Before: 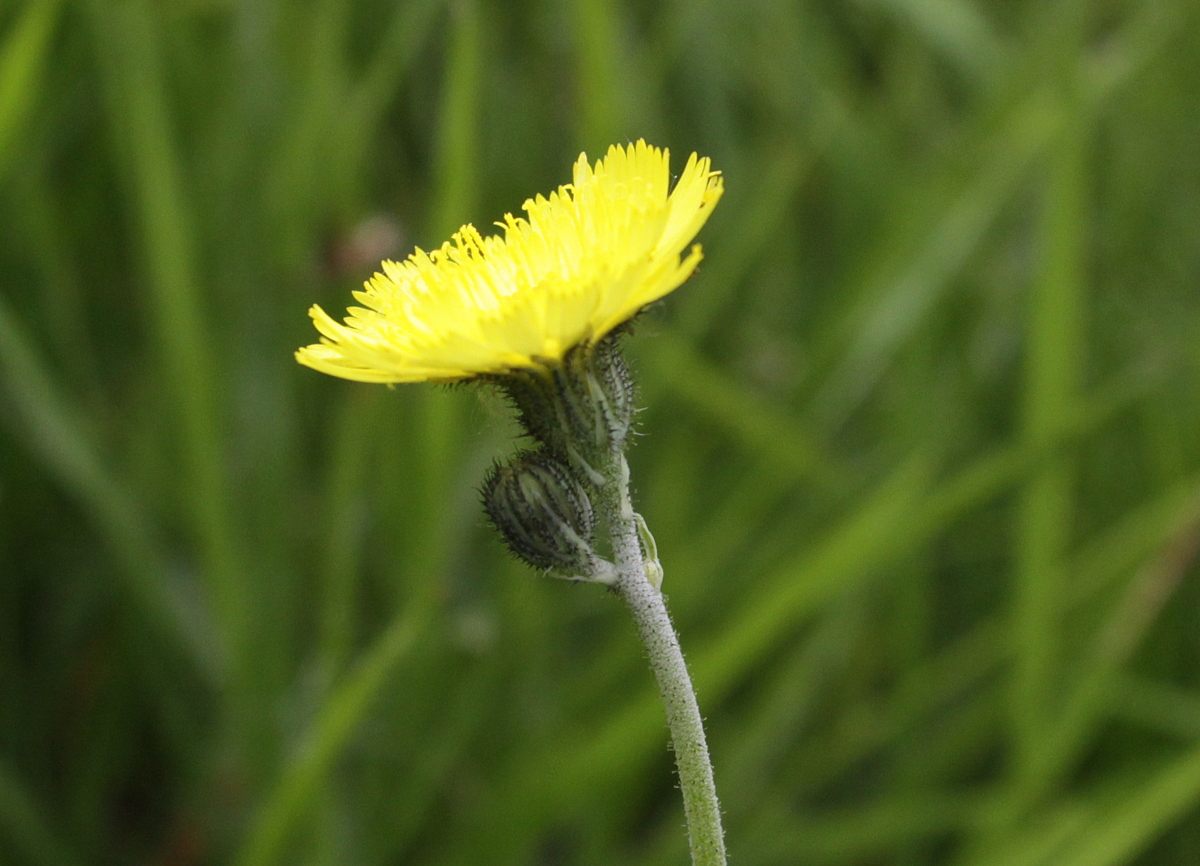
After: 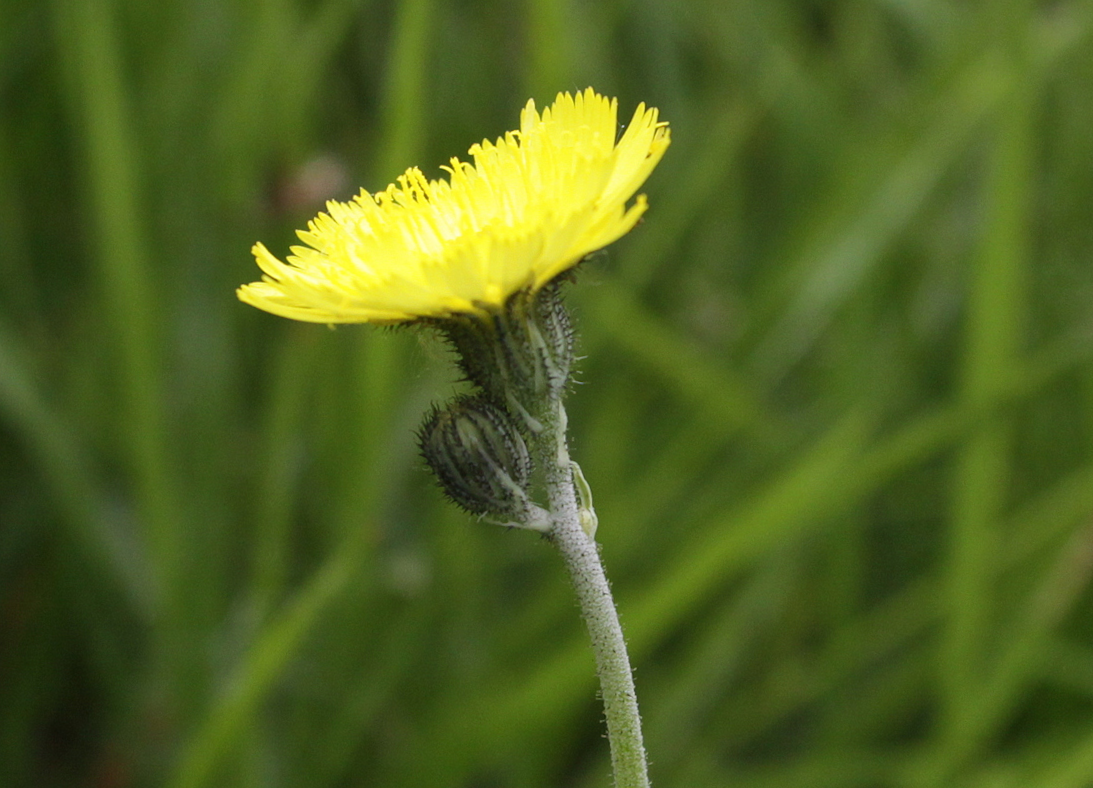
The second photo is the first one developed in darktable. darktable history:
crop and rotate: angle -1.86°, left 3.16%, top 4.238%, right 1.657%, bottom 0.619%
